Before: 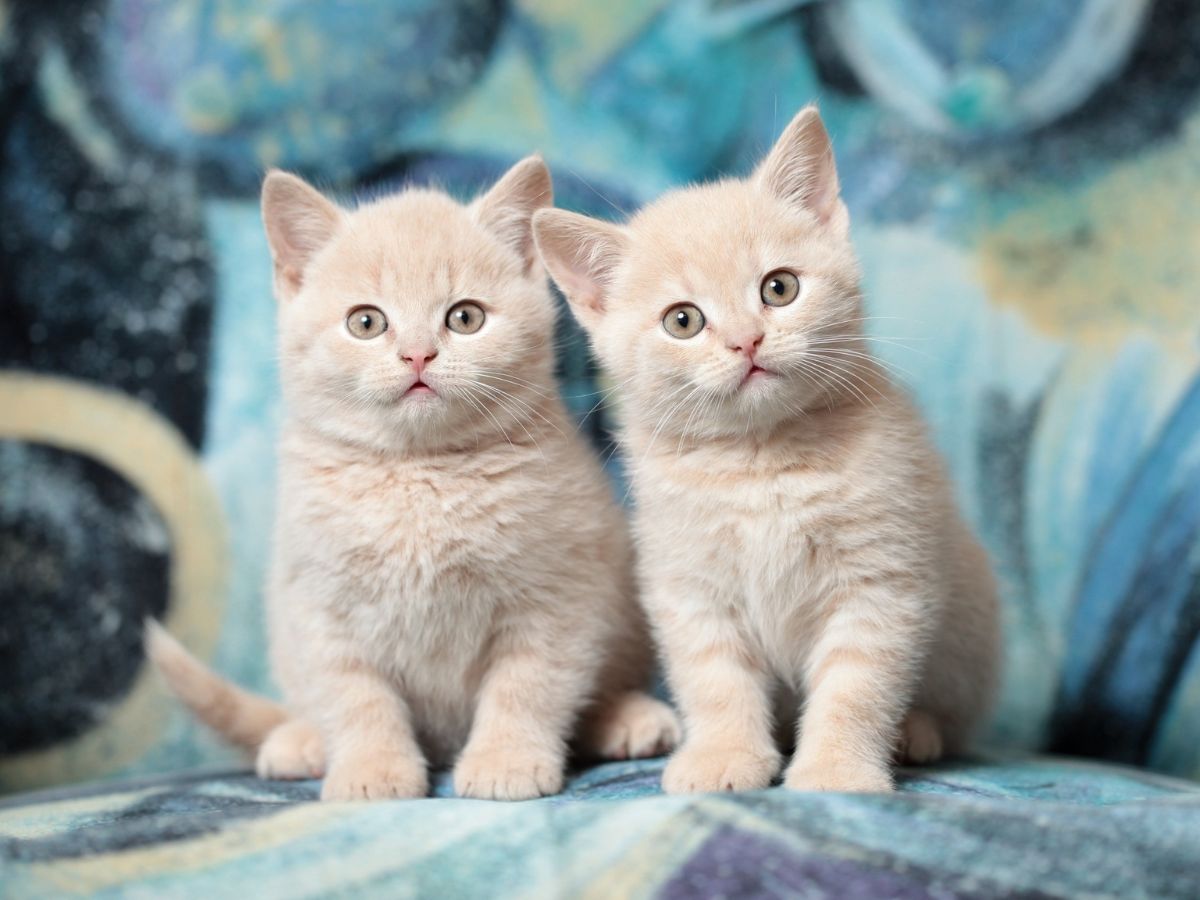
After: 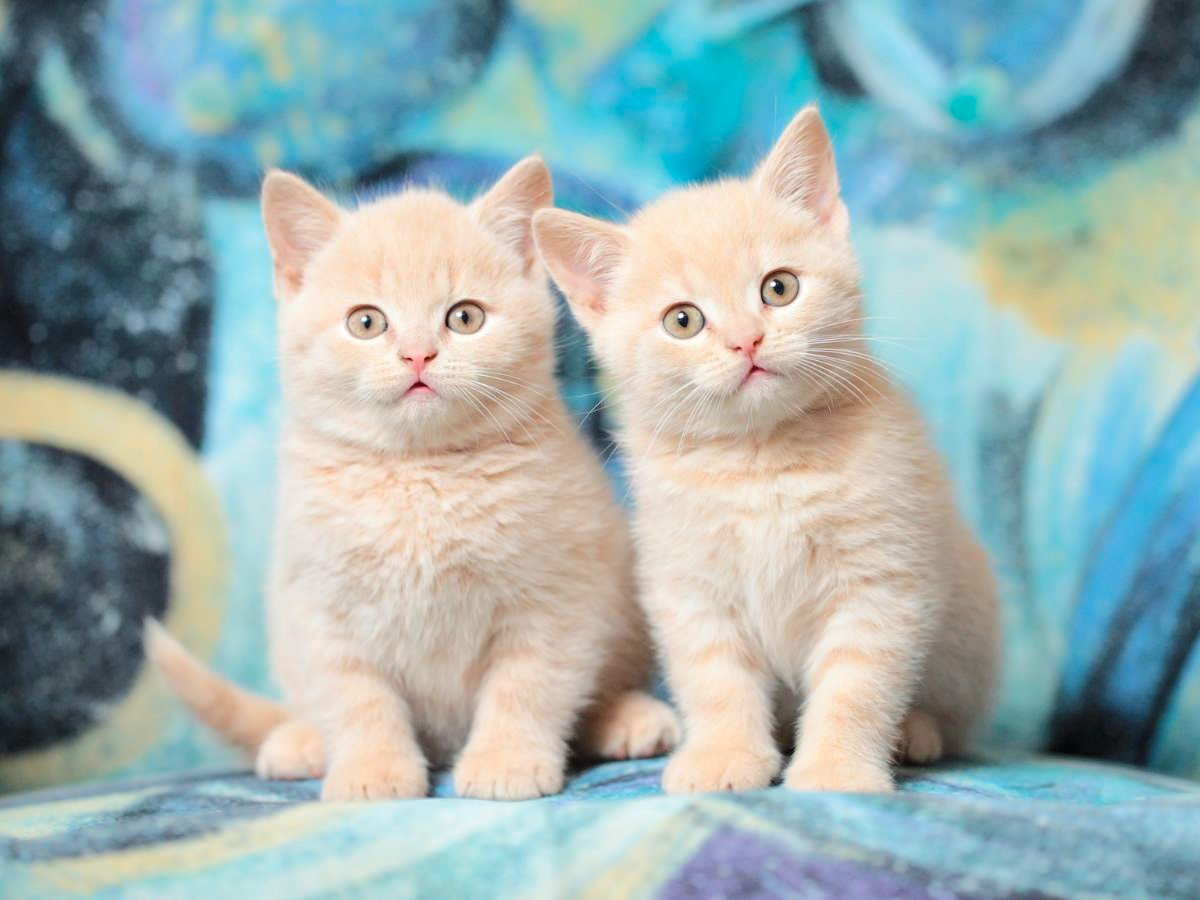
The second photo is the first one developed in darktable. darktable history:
contrast brightness saturation: brightness 0.13
color balance rgb: perceptual saturation grading › global saturation 25%, perceptual brilliance grading › mid-tones 10%, perceptual brilliance grading › shadows 15%, global vibrance 20%
